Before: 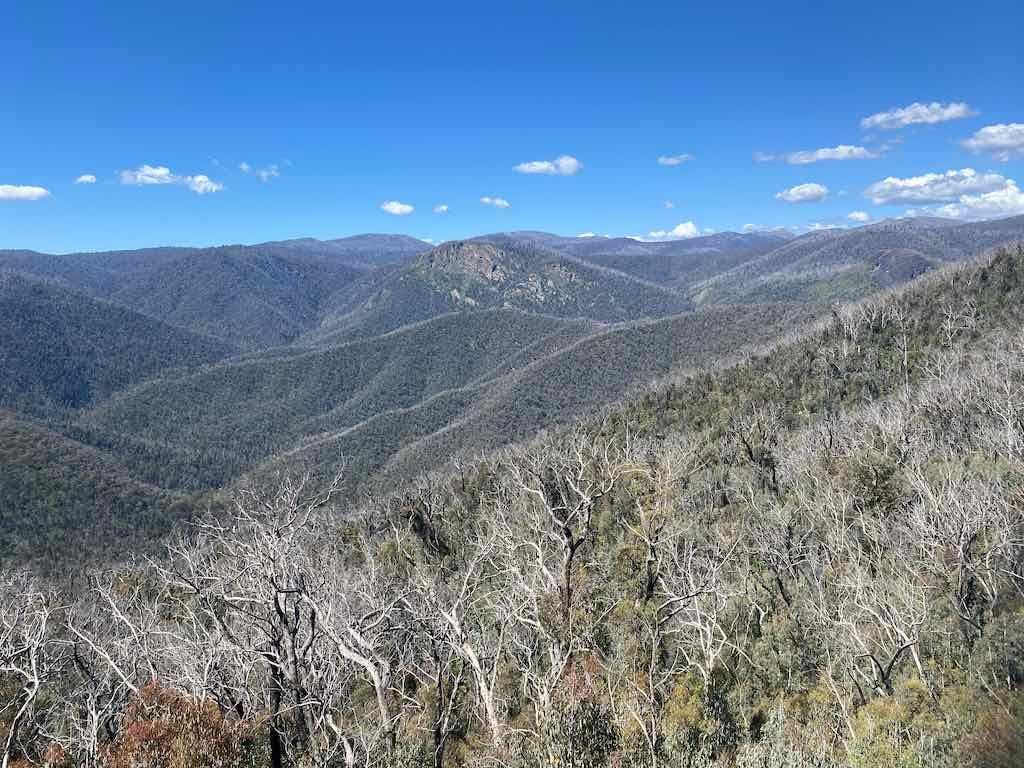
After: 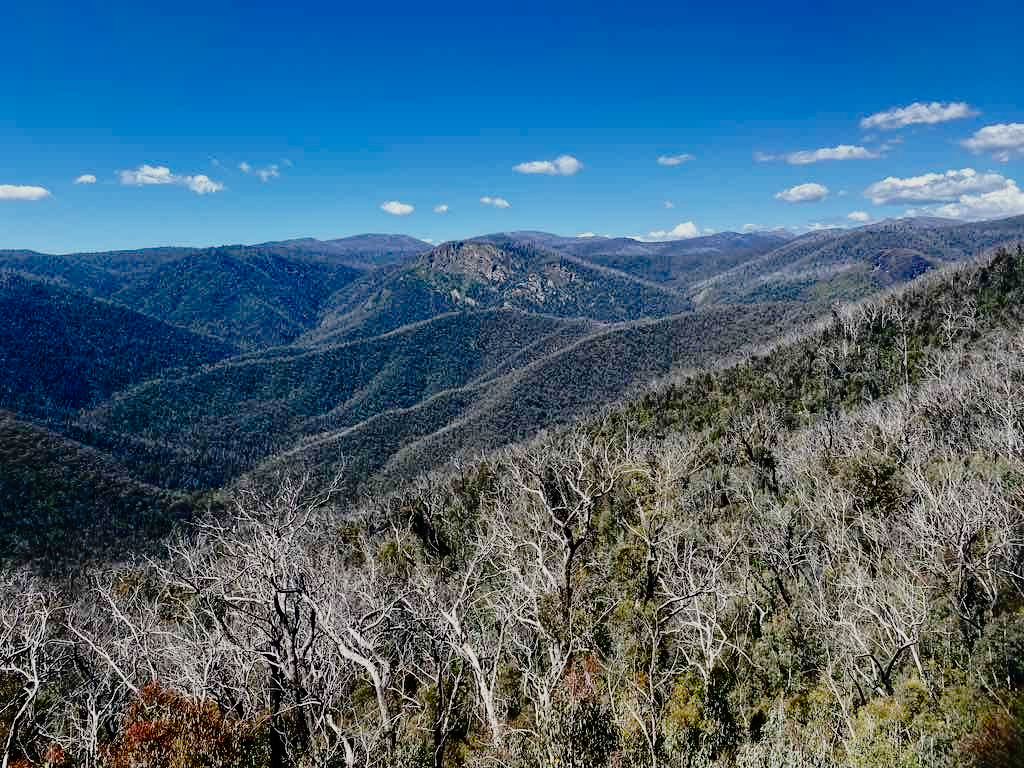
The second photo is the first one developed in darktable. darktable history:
contrast brightness saturation: contrast 0.103, brightness -0.26, saturation 0.142
color correction: highlights b* 0.056
base curve: curves: ch0 [(0, 0) (0.028, 0.03) (0.121, 0.232) (0.46, 0.748) (0.859, 0.968) (1, 1)], preserve colors none
tone curve: curves: ch0 [(0, 0) (0.003, 0.008) (0.011, 0.01) (0.025, 0.012) (0.044, 0.023) (0.069, 0.033) (0.1, 0.046) (0.136, 0.075) (0.177, 0.116) (0.224, 0.171) (0.277, 0.235) (0.335, 0.312) (0.399, 0.397) (0.468, 0.466) (0.543, 0.54) (0.623, 0.62) (0.709, 0.701) (0.801, 0.782) (0.898, 0.877) (1, 1)], preserve colors none
exposure: black level correction 0, exposure -0.757 EV, compensate highlight preservation false
